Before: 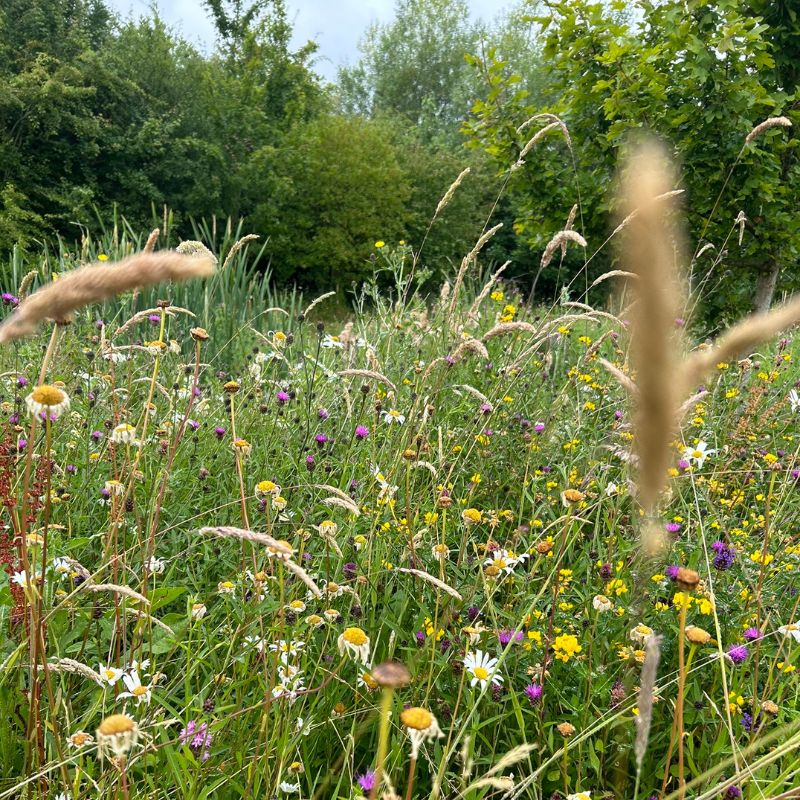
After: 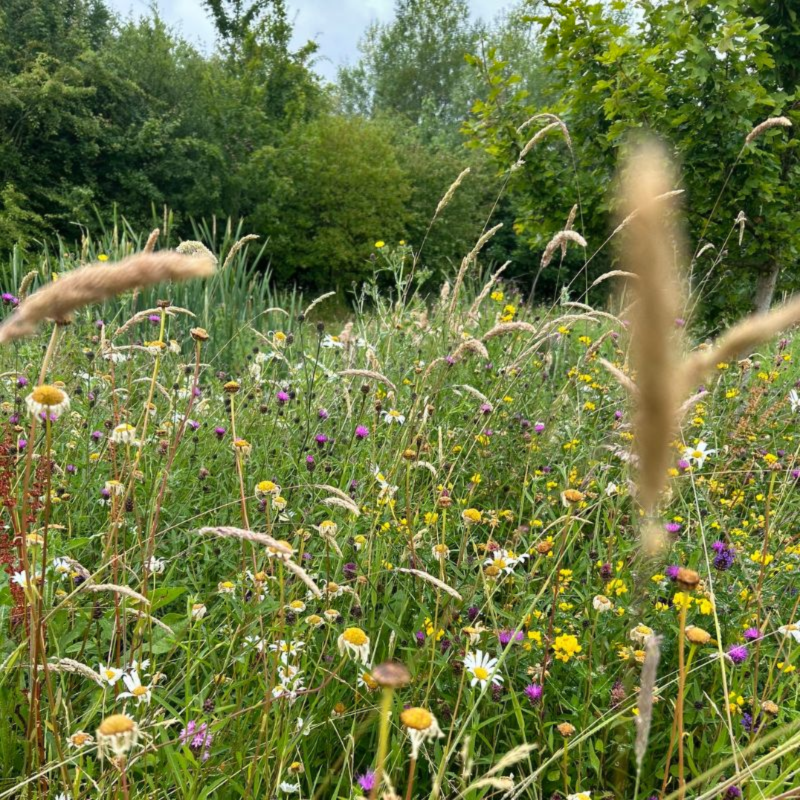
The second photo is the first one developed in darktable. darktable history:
shadows and highlights: shadows 20.91, highlights -82.73, soften with gaussian
lowpass: radius 0.5, unbound 0
